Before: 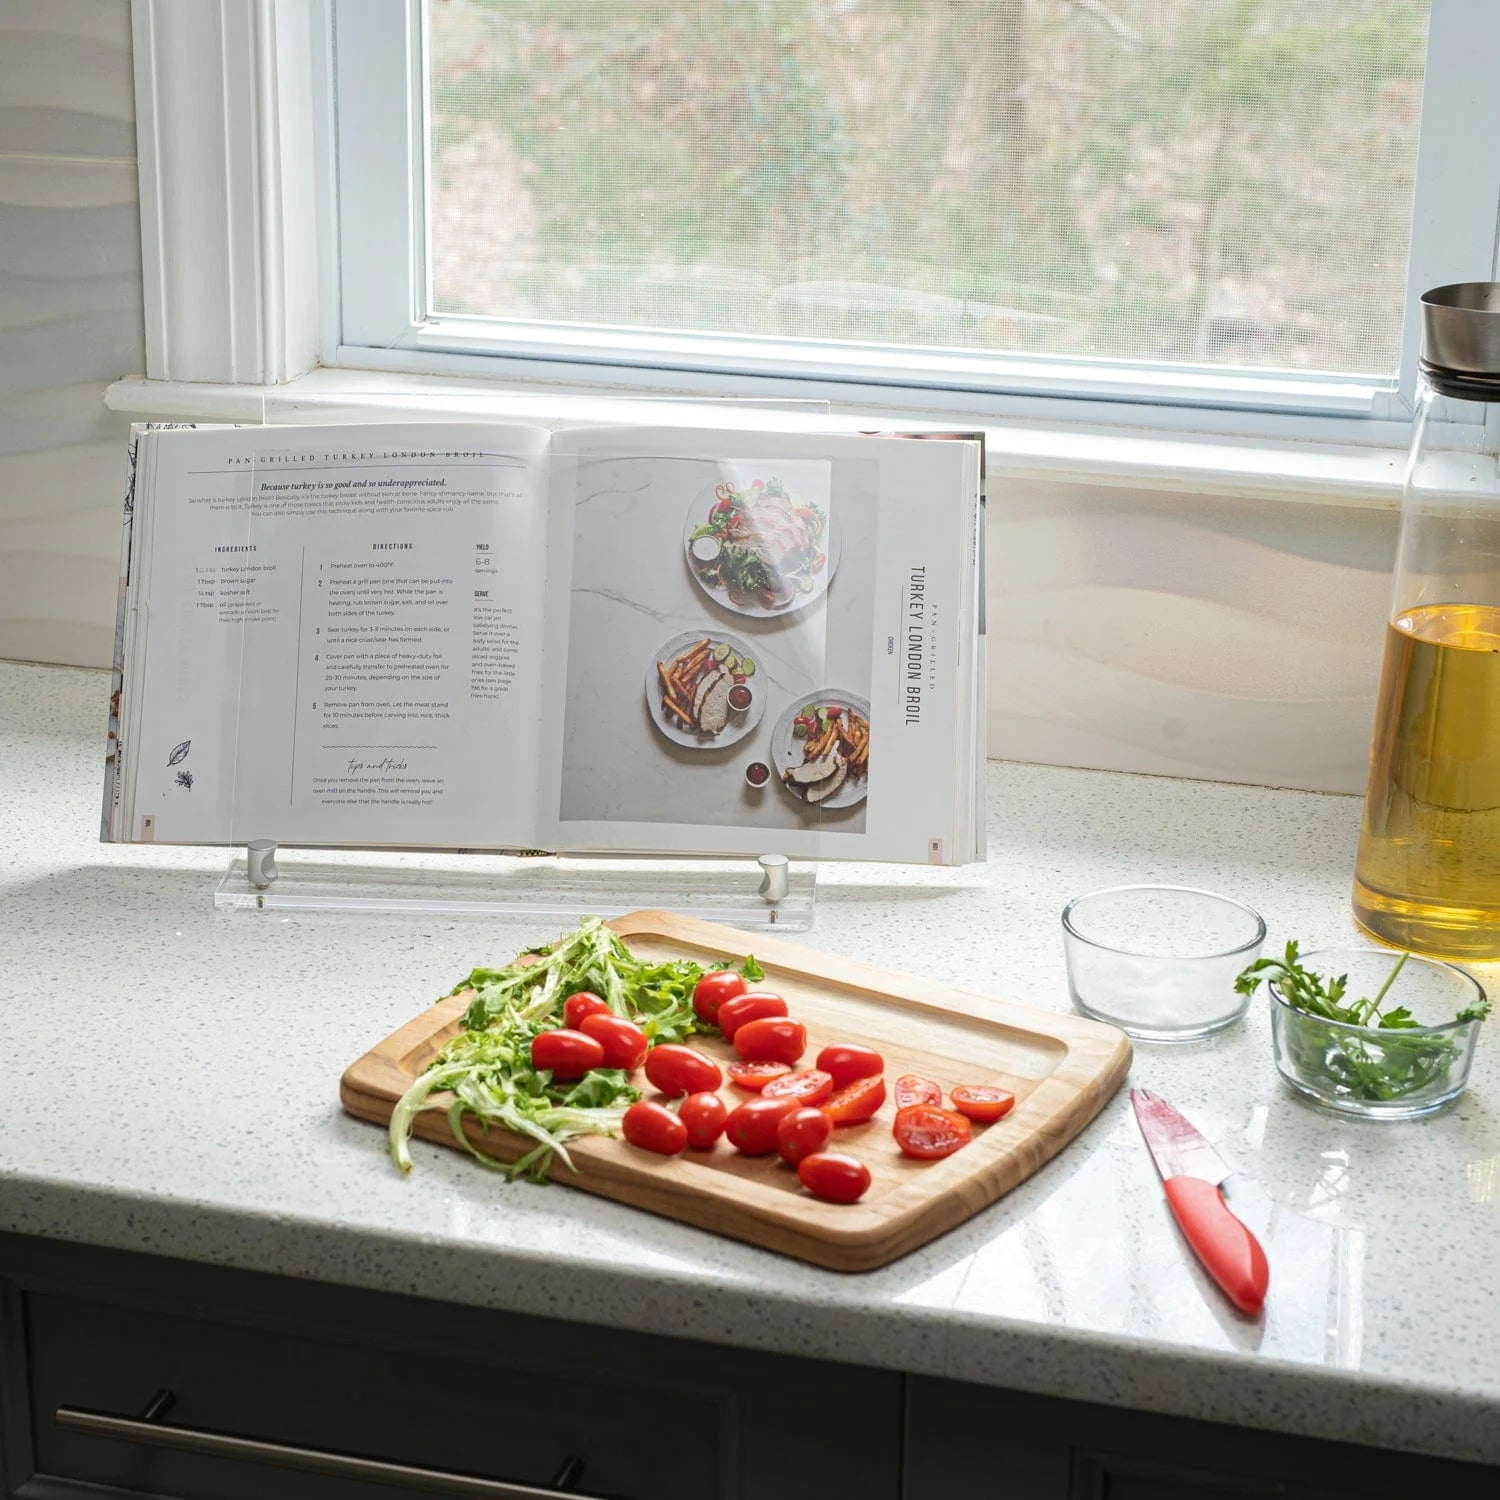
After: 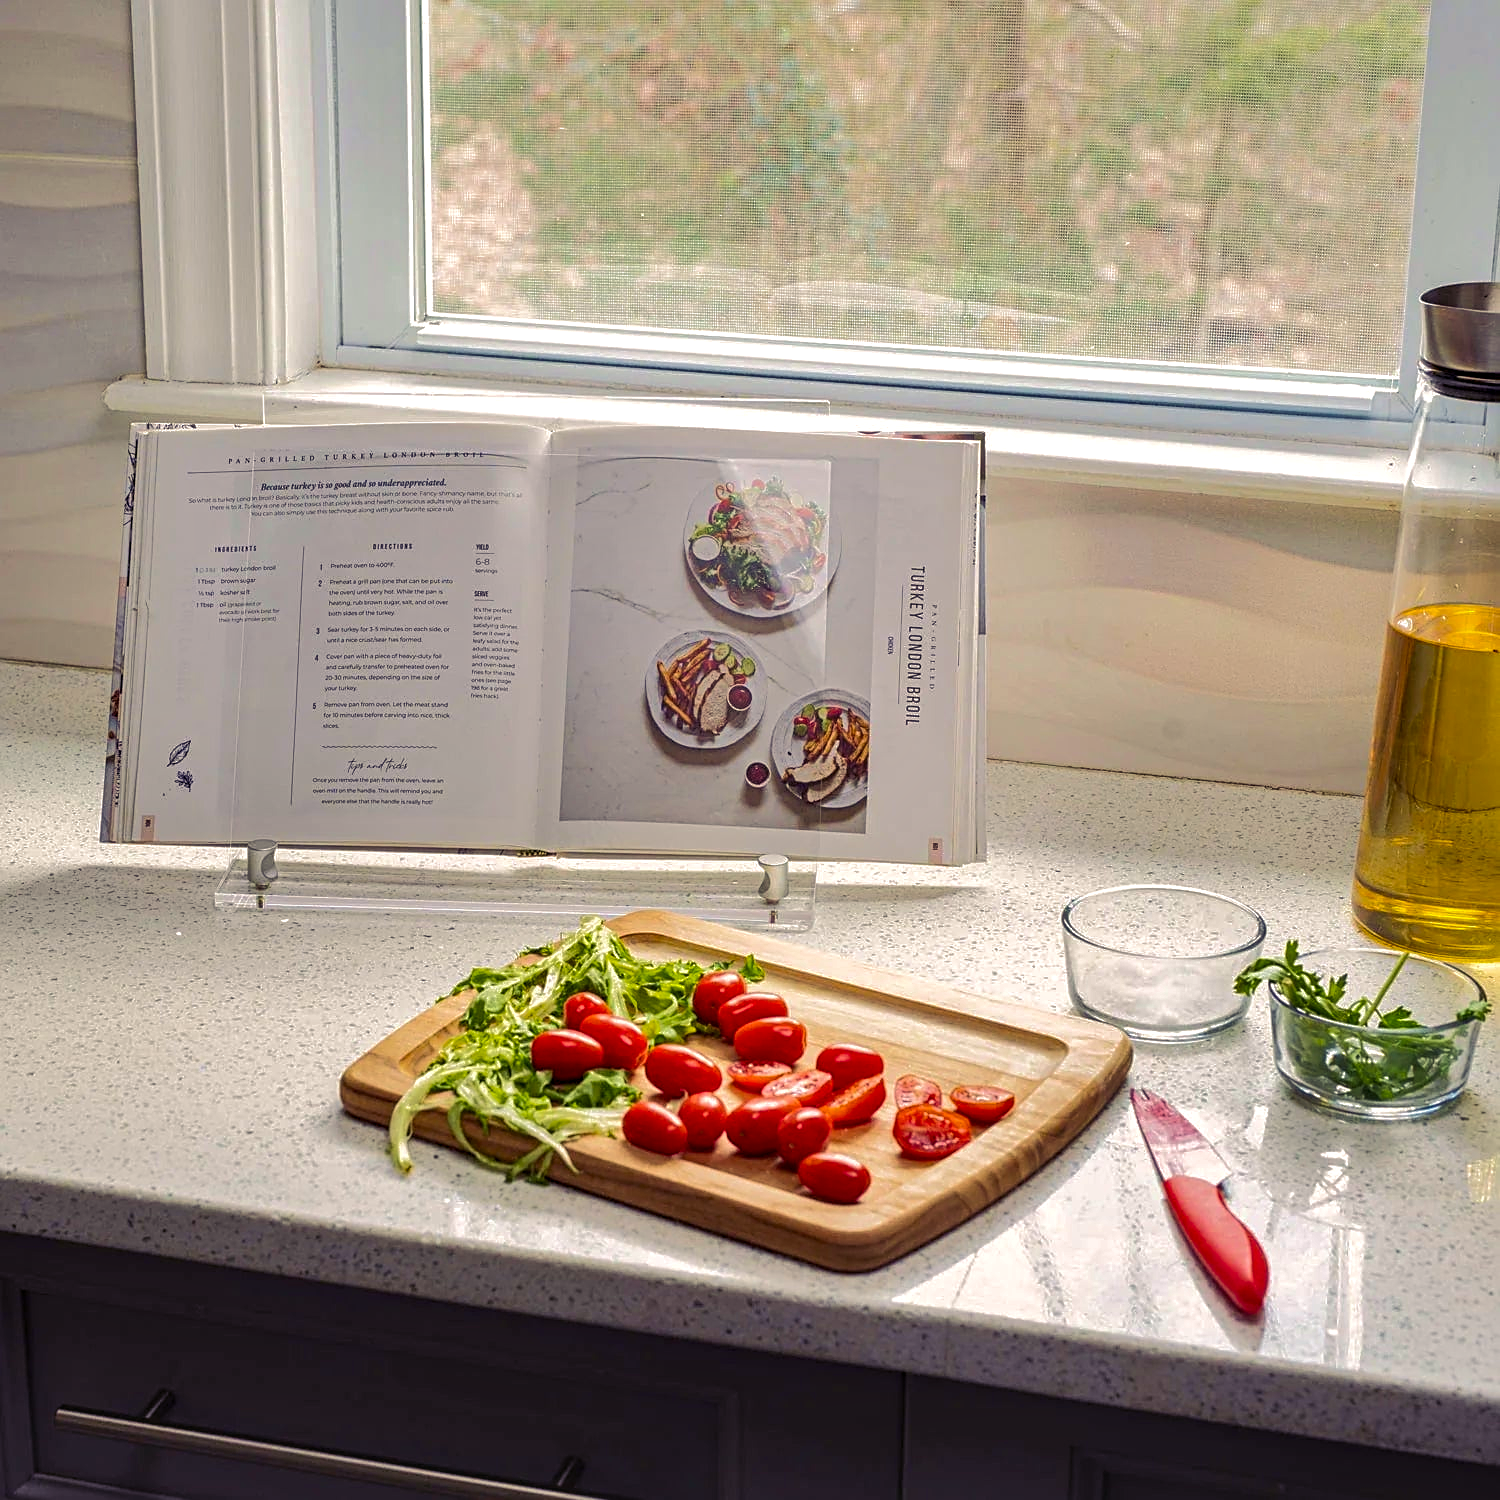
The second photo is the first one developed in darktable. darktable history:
color balance rgb: shadows lift › luminance -21.756%, shadows lift › chroma 8.757%, shadows lift › hue 285°, highlights gain › chroma 1.712%, highlights gain › hue 57.37°, perceptual saturation grading › global saturation 25.455%
local contrast: detail 130%
shadows and highlights: shadows 11.35, white point adjustment 1.33, highlights color adjustment 56.48%, soften with gaussian
sharpen: on, module defaults
velvia: on, module defaults
tone curve: curves: ch0 [(0, 0) (0.003, 0.003) (0.011, 0.011) (0.025, 0.025) (0.044, 0.044) (0.069, 0.068) (0.1, 0.098) (0.136, 0.134) (0.177, 0.175) (0.224, 0.221) (0.277, 0.273) (0.335, 0.33) (0.399, 0.393) (0.468, 0.461) (0.543, 0.534) (0.623, 0.614) (0.709, 0.69) (0.801, 0.752) (0.898, 0.835) (1, 1)], color space Lab, independent channels, preserve colors none
